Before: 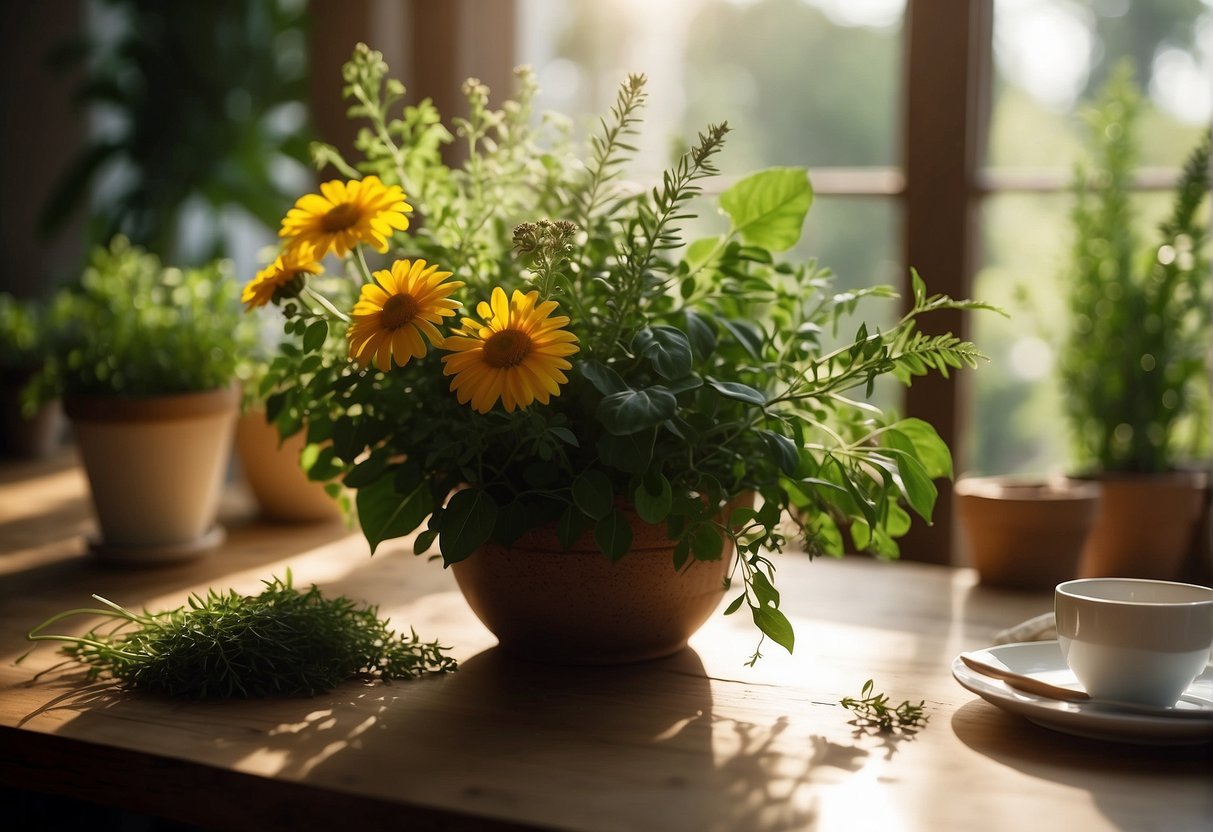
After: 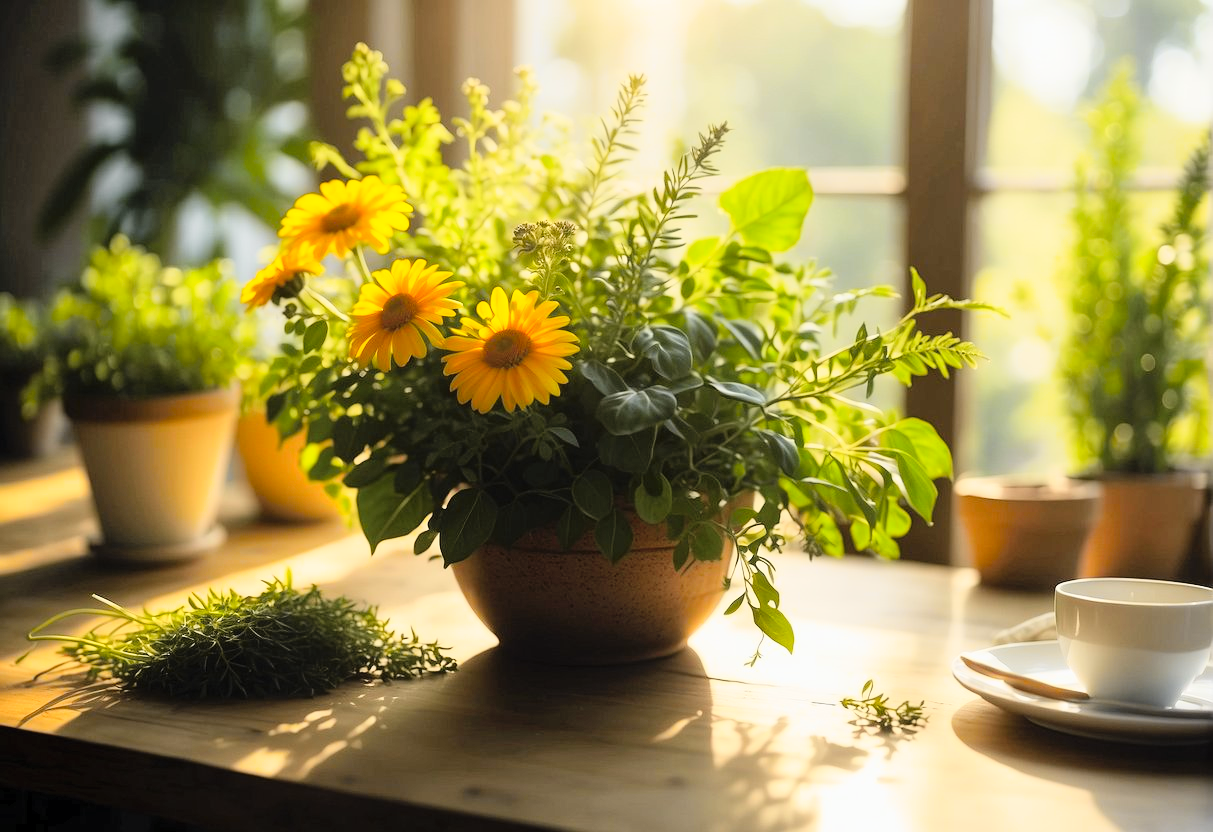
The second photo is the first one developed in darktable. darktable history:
contrast brightness saturation: contrast 0.1, brightness 0.3, saturation 0.14
levels: levels [0, 0.492, 0.984]
tone curve: curves: ch0 [(0, 0) (0.136, 0.084) (0.346, 0.366) (0.489, 0.559) (0.66, 0.748) (0.849, 0.902) (1, 0.974)]; ch1 [(0, 0) (0.353, 0.344) (0.45, 0.46) (0.498, 0.498) (0.521, 0.512) (0.563, 0.559) (0.592, 0.605) (0.641, 0.673) (1, 1)]; ch2 [(0, 0) (0.333, 0.346) (0.375, 0.375) (0.424, 0.43) (0.476, 0.492) (0.502, 0.502) (0.524, 0.531) (0.579, 0.61) (0.612, 0.644) (0.641, 0.722) (1, 1)], color space Lab, independent channels, preserve colors none
